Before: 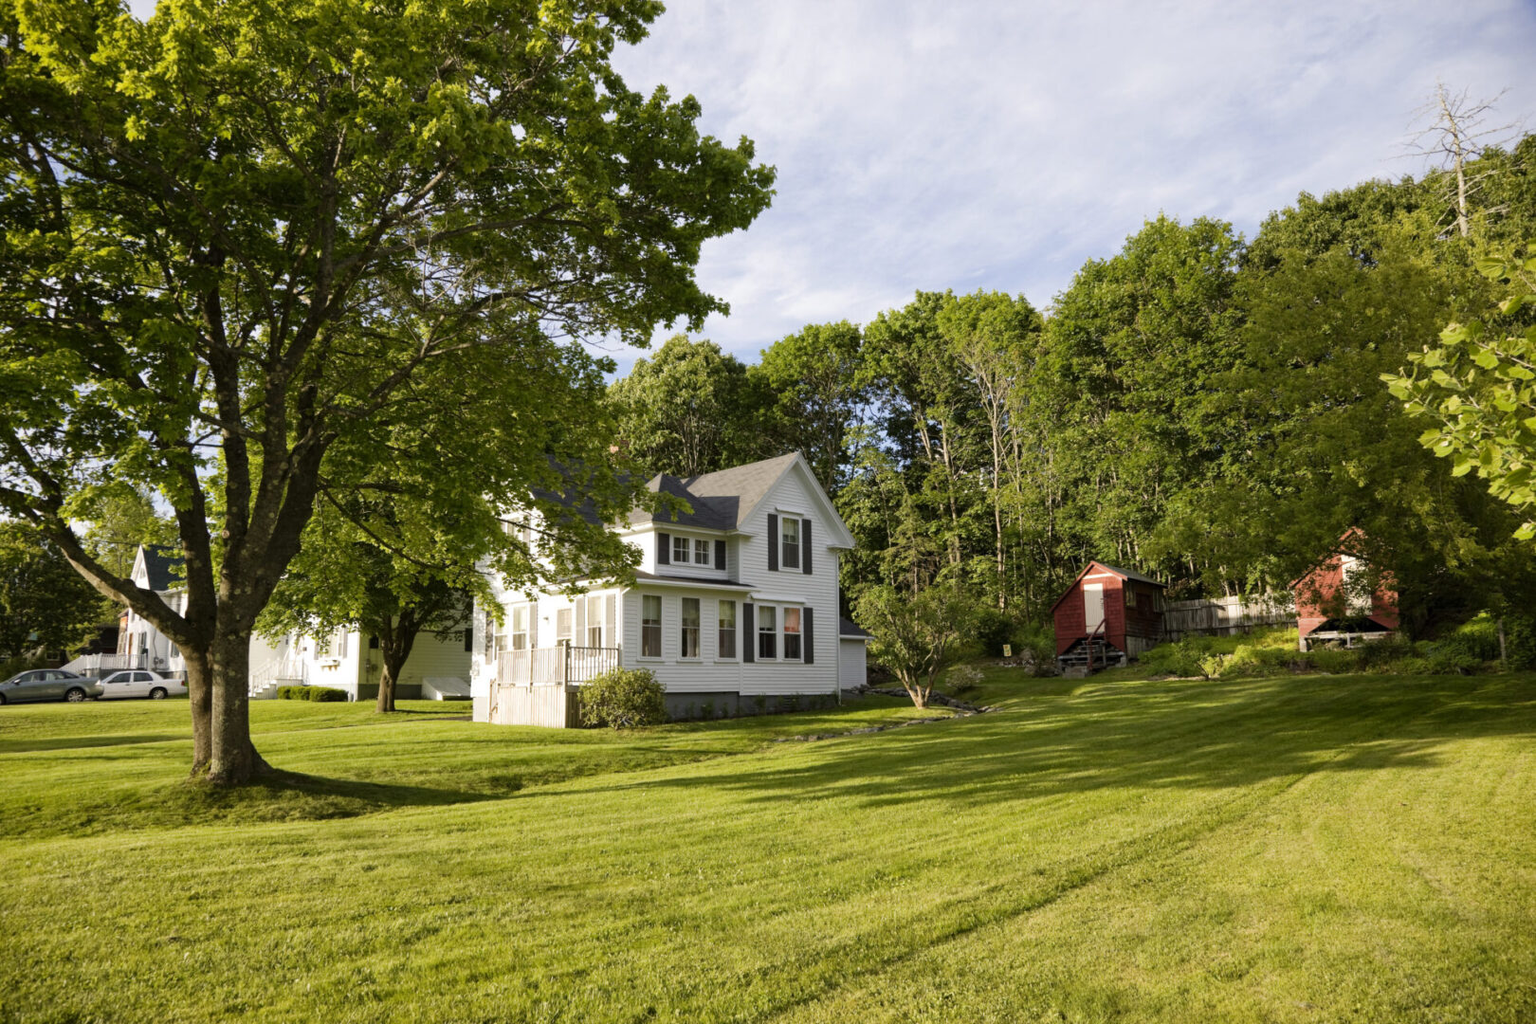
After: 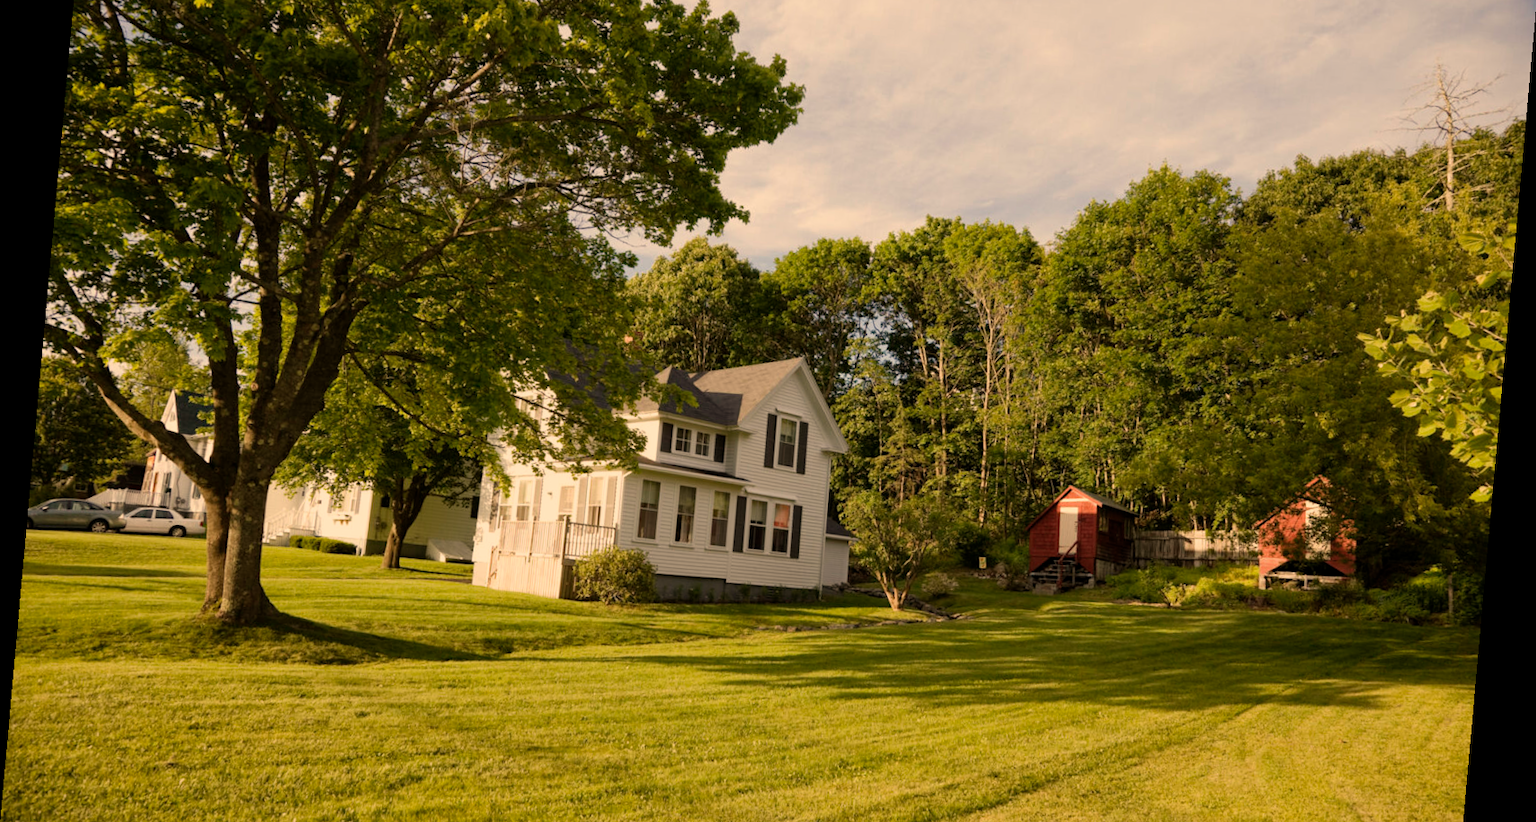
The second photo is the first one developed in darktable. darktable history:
white balance: red 1.123, blue 0.83
crop and rotate: top 12.5%, bottom 12.5%
exposure: exposure -0.36 EV, compensate highlight preservation false
rotate and perspective: rotation 5.12°, automatic cropping off
